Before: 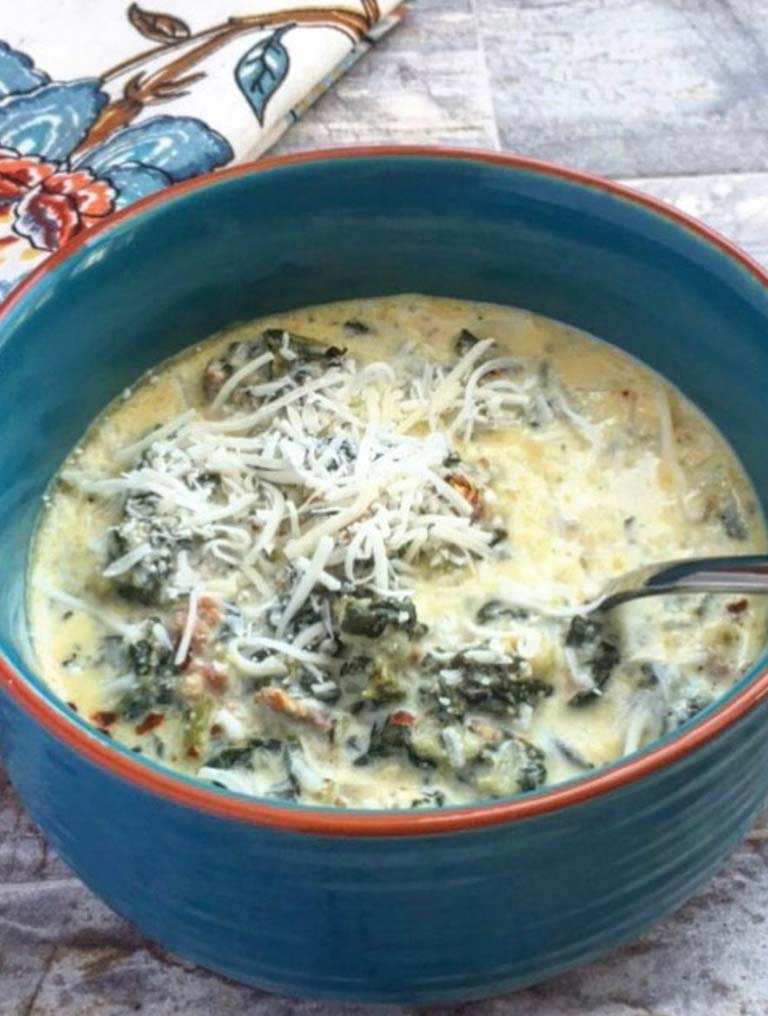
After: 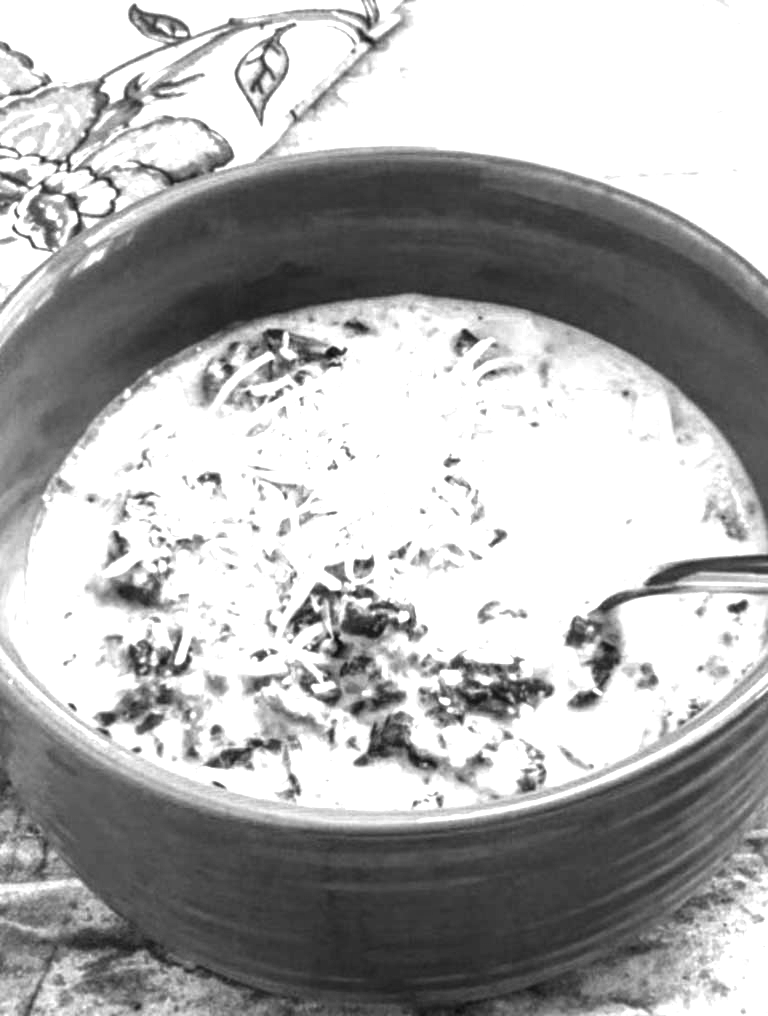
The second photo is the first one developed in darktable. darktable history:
monochrome: a 32, b 64, size 2.3
color balance: mode lift, gamma, gain (sRGB), lift [1.014, 0.966, 0.918, 0.87], gamma [0.86, 0.734, 0.918, 0.976], gain [1.063, 1.13, 1.063, 0.86]
exposure: black level correction 0, exposure 1.1 EV, compensate exposure bias true, compensate highlight preservation false
